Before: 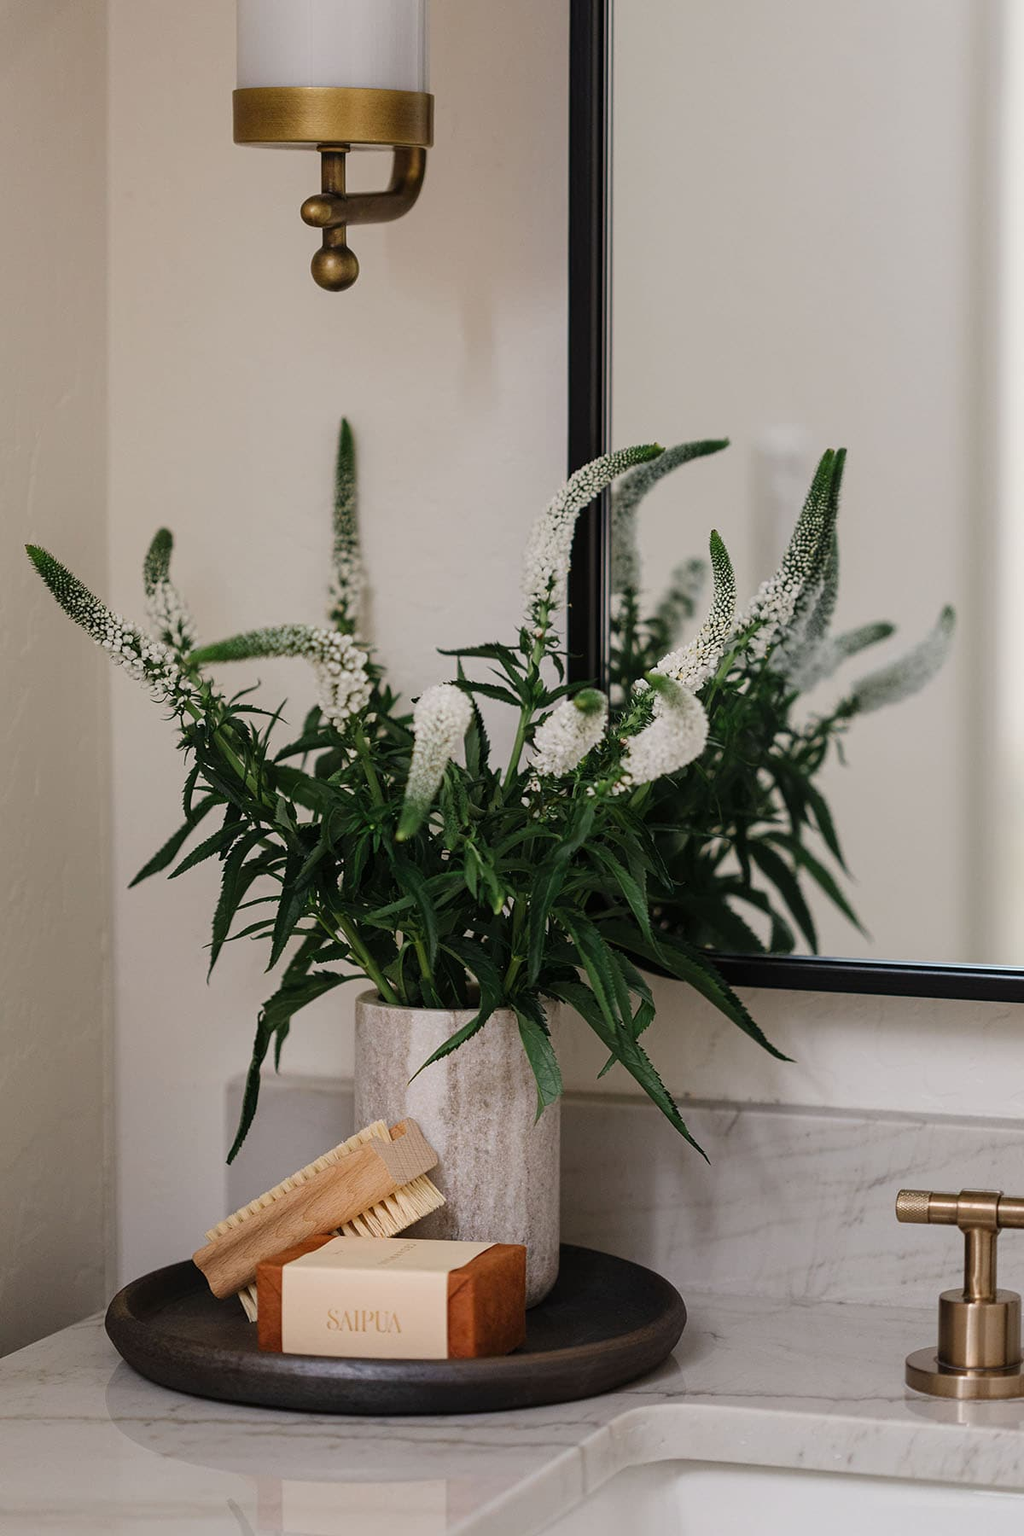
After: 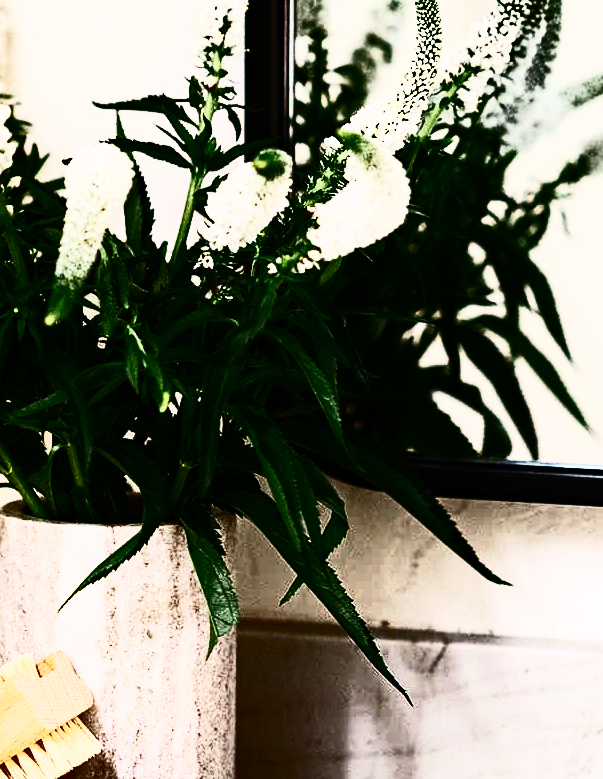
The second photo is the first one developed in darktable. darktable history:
crop: left 35.03%, top 36.625%, right 14.663%, bottom 20.057%
contrast brightness saturation: contrast 0.93, brightness 0.2
base curve: curves: ch0 [(0, 0) (0.036, 0.025) (0.121, 0.166) (0.206, 0.329) (0.605, 0.79) (1, 1)], preserve colors none
haze removal: compatibility mode true, adaptive false
